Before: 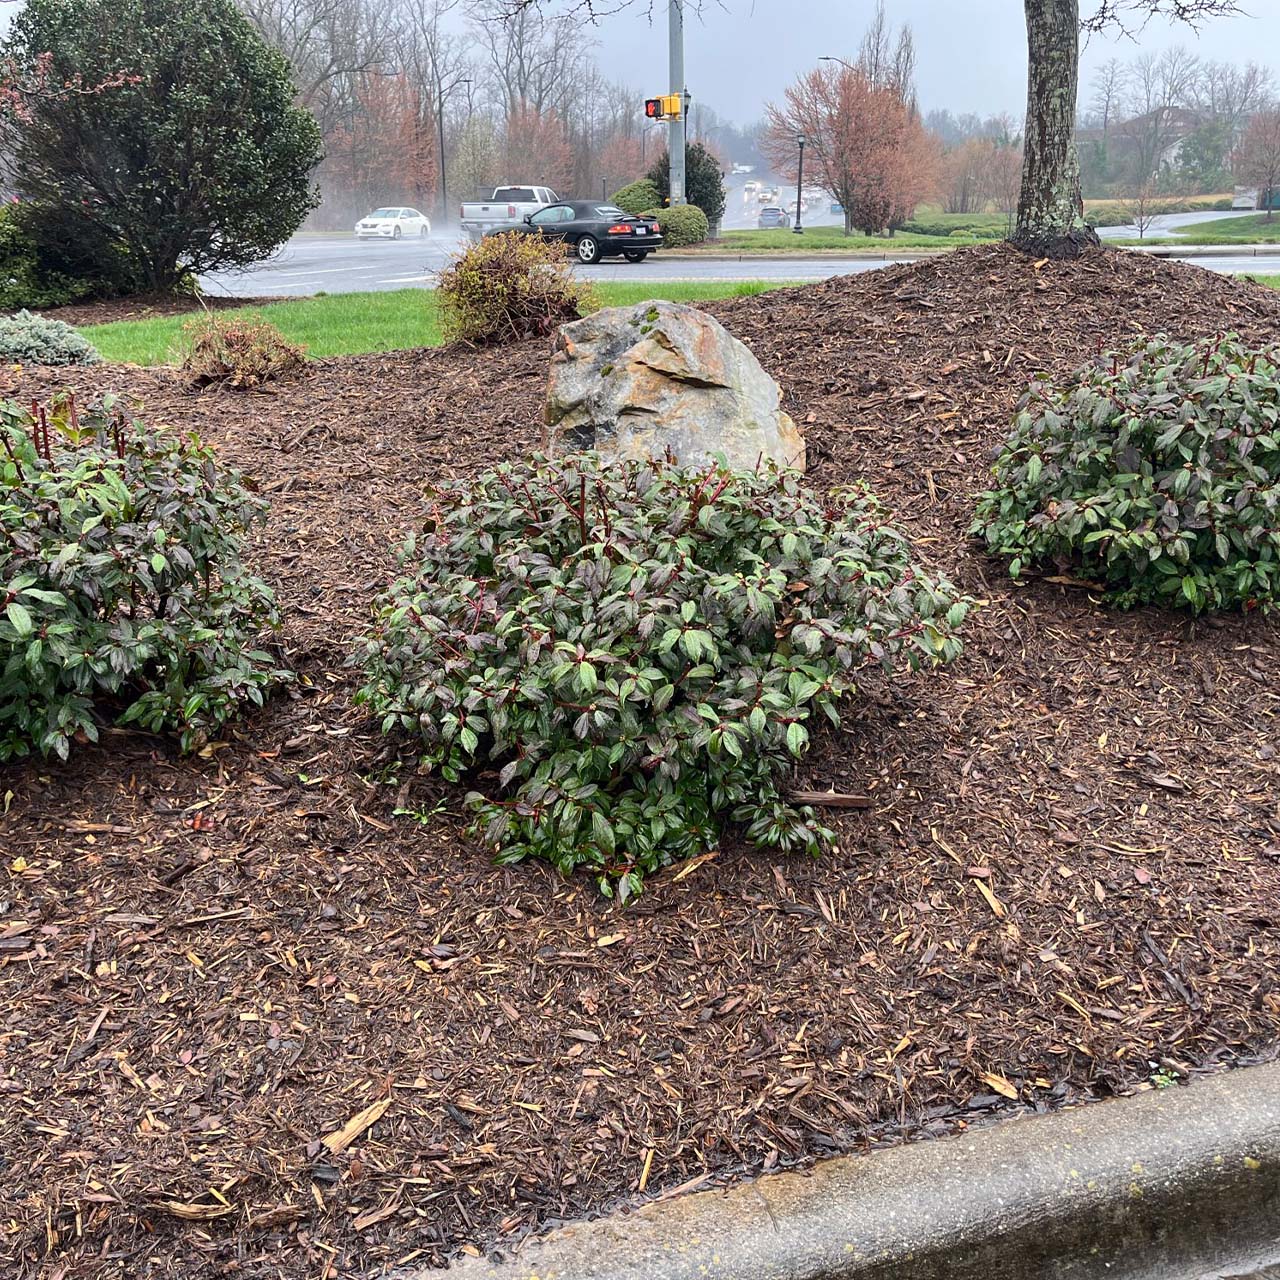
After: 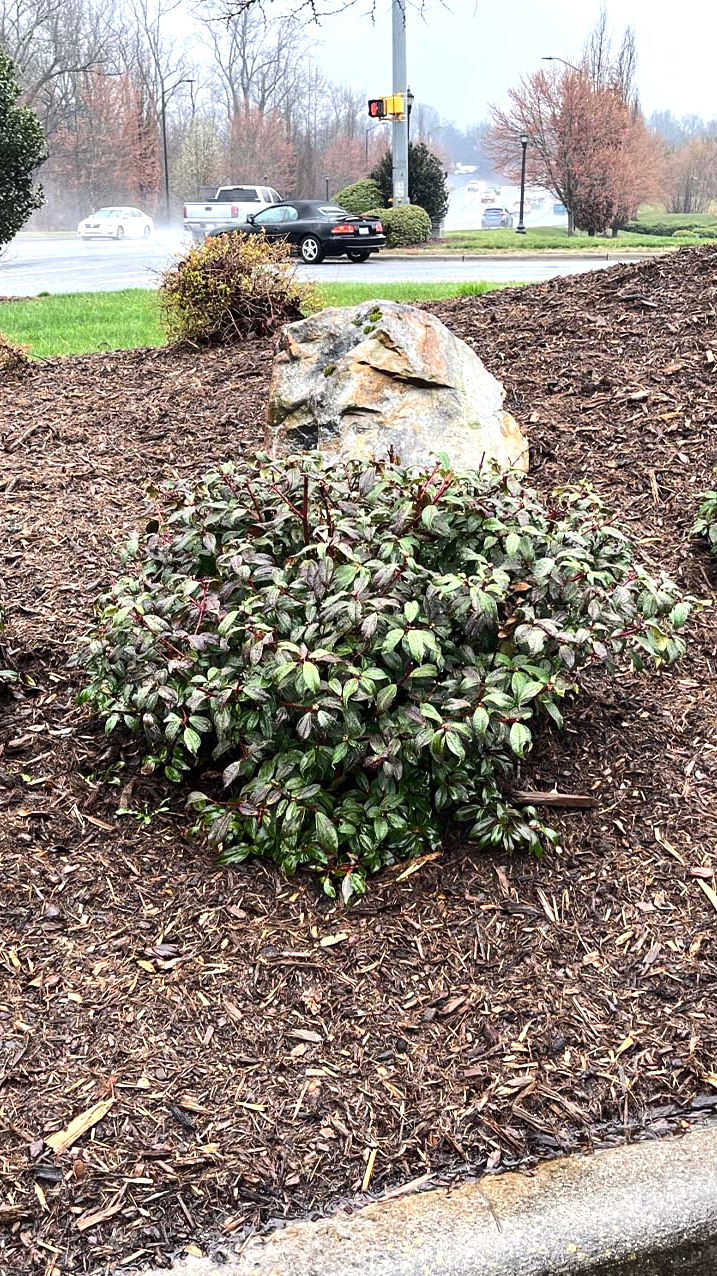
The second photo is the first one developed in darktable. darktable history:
tone equalizer: -8 EV -0.75 EV, -7 EV -0.7 EV, -6 EV -0.6 EV, -5 EV -0.4 EV, -3 EV 0.4 EV, -2 EV 0.6 EV, -1 EV 0.7 EV, +0 EV 0.75 EV, edges refinement/feathering 500, mask exposure compensation -1.57 EV, preserve details no
crop: left 21.674%, right 22.086%
